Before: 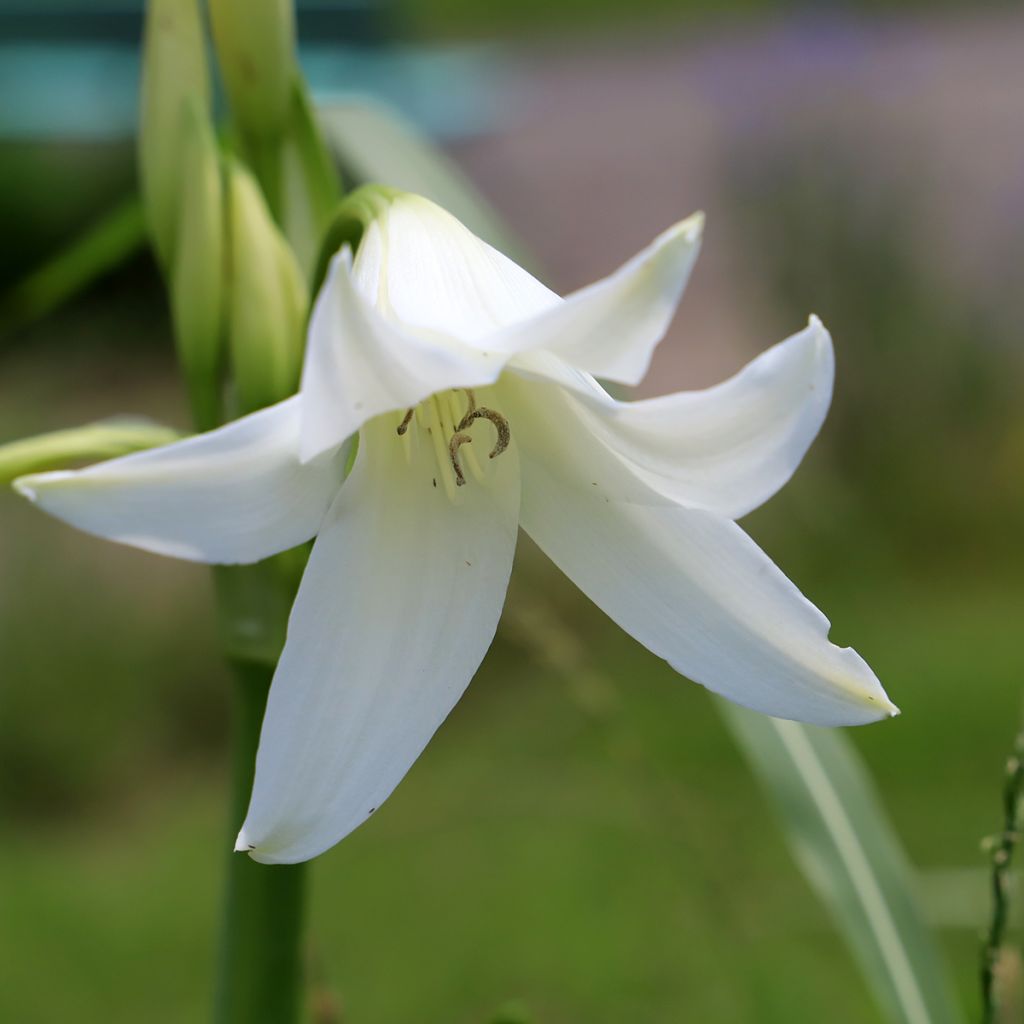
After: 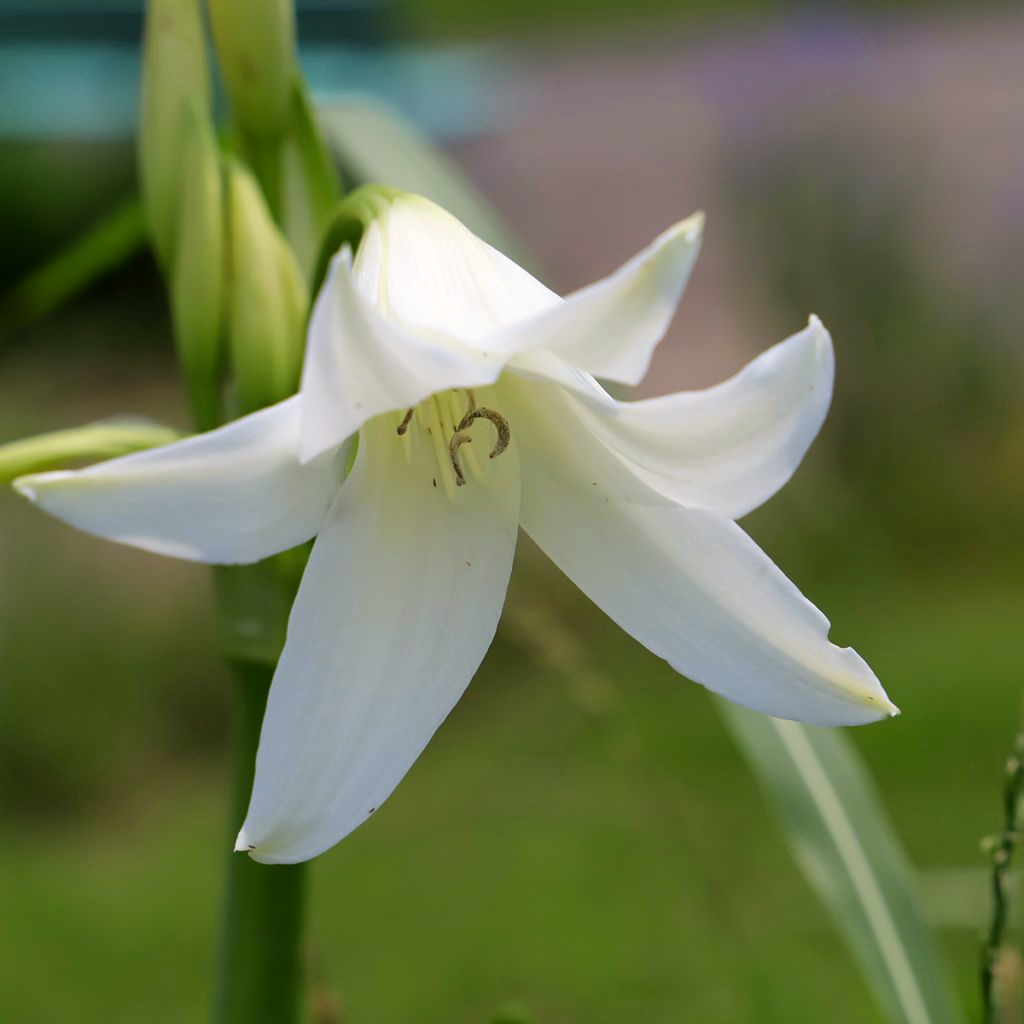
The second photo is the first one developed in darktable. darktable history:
color correction: highlights a* 0.915, highlights b* 2.77, saturation 1.06
